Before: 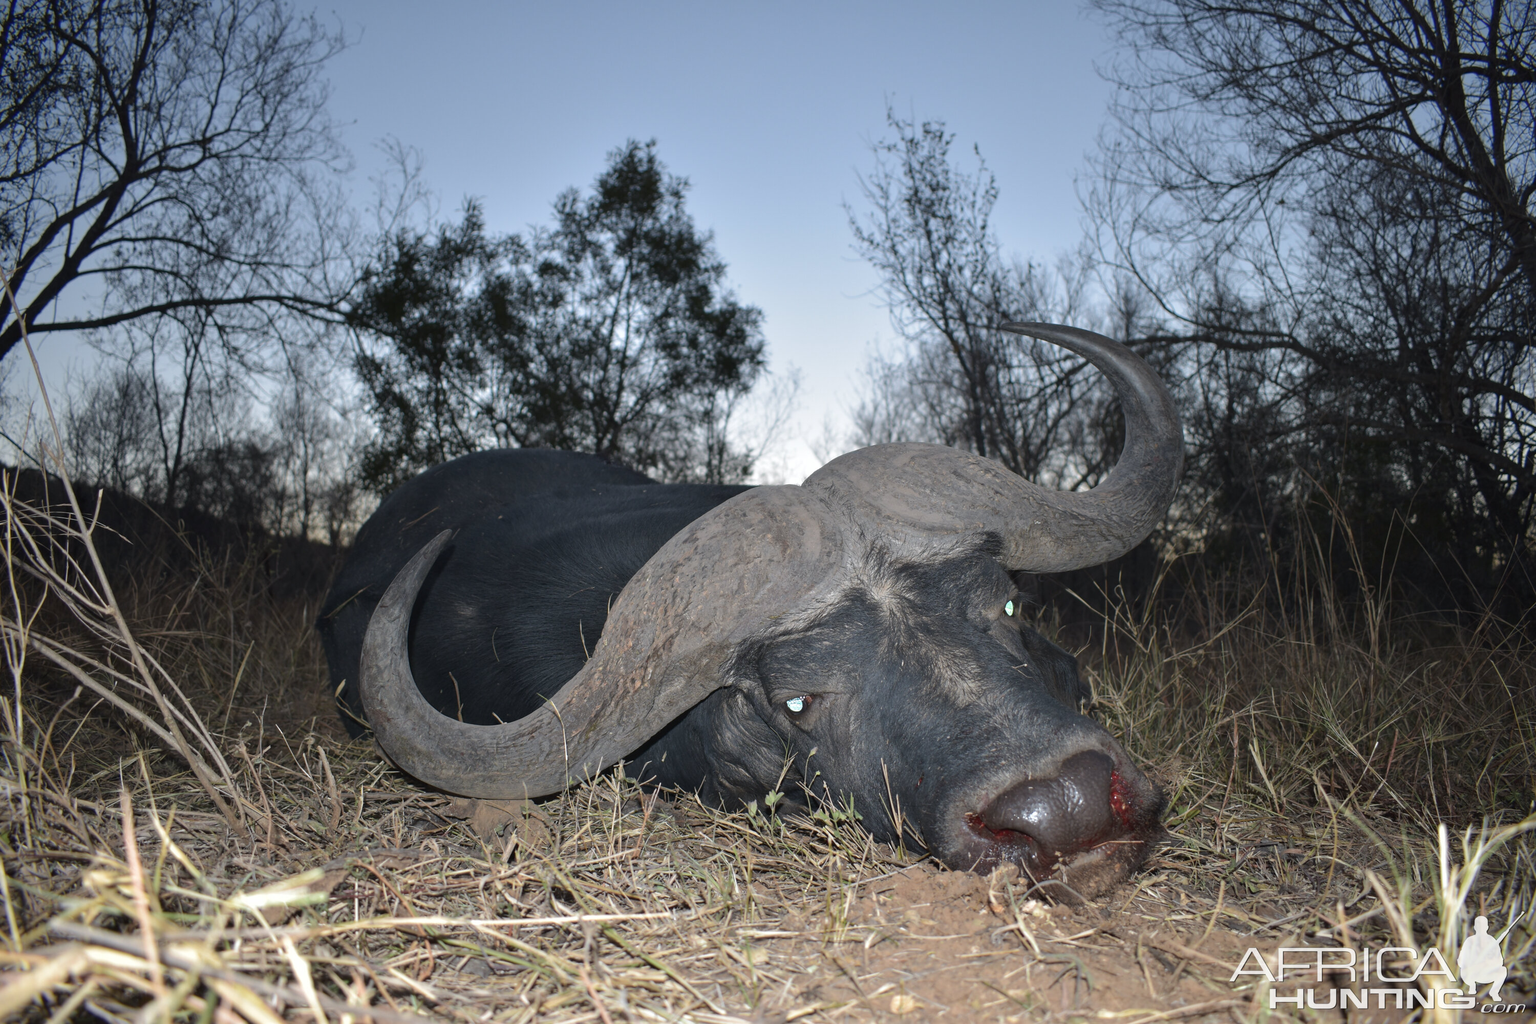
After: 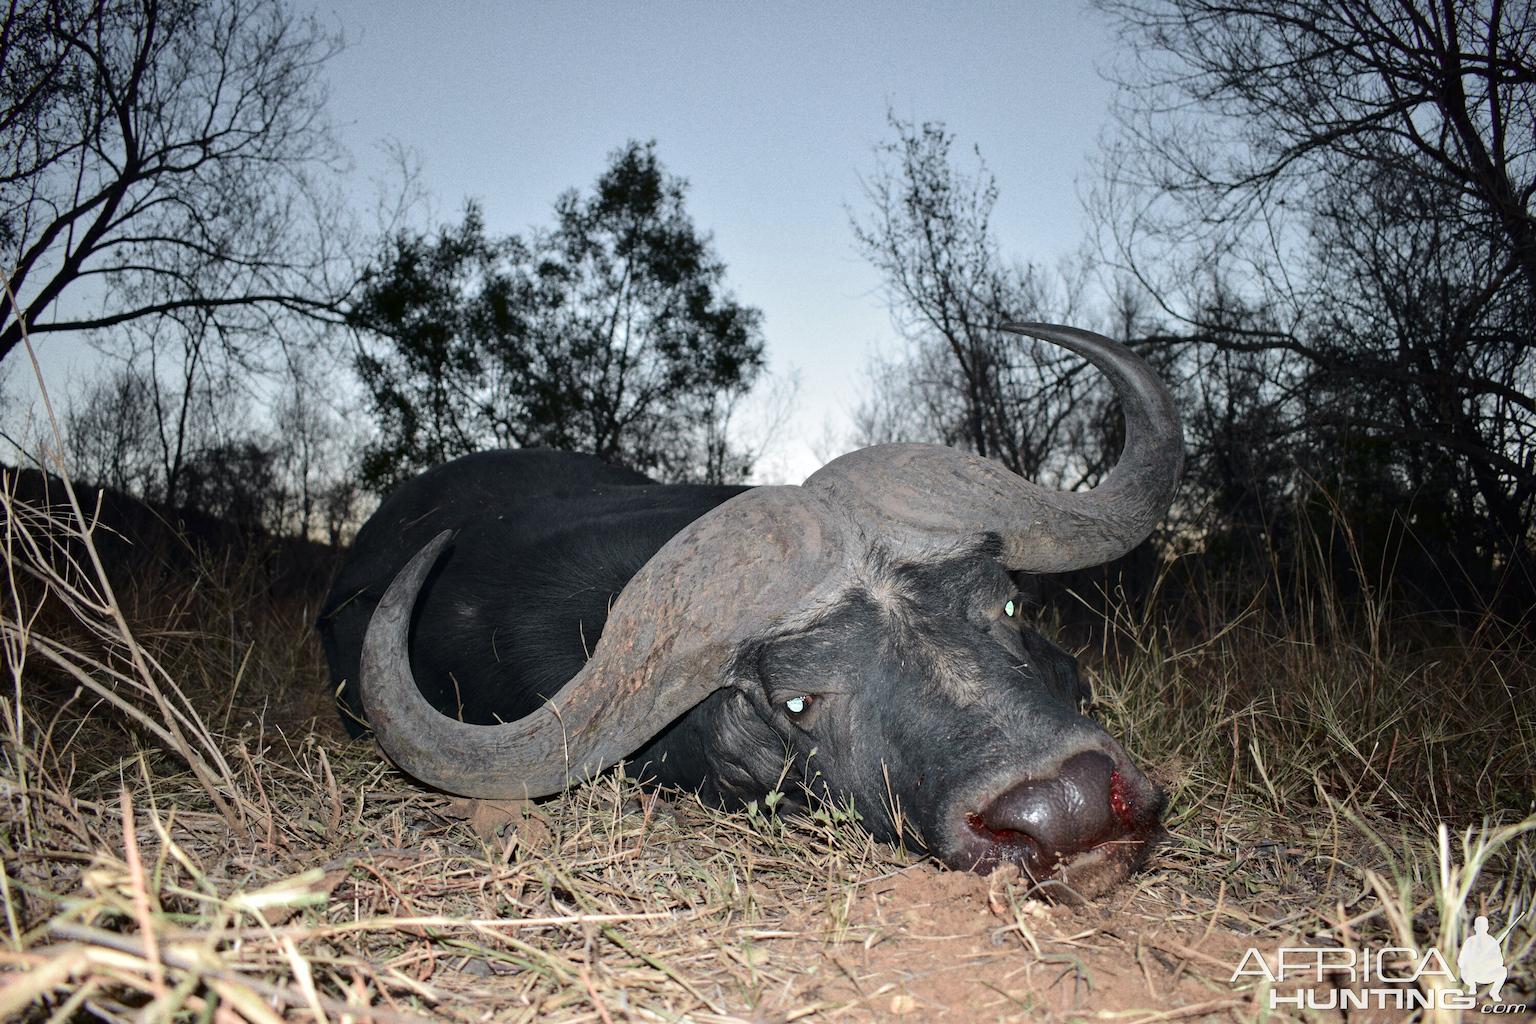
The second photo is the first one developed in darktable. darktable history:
grain: on, module defaults
tone curve: curves: ch0 [(0.003, 0) (0.066, 0.023) (0.149, 0.094) (0.264, 0.238) (0.395, 0.421) (0.517, 0.56) (0.688, 0.743) (0.813, 0.846) (1, 1)]; ch1 [(0, 0) (0.164, 0.115) (0.337, 0.332) (0.39, 0.398) (0.464, 0.461) (0.501, 0.5) (0.521, 0.535) (0.571, 0.588) (0.652, 0.681) (0.733, 0.749) (0.811, 0.796) (1, 1)]; ch2 [(0, 0) (0.337, 0.382) (0.464, 0.476) (0.501, 0.502) (0.527, 0.54) (0.556, 0.567) (0.6, 0.59) (0.687, 0.675) (1, 1)], color space Lab, independent channels, preserve colors none
